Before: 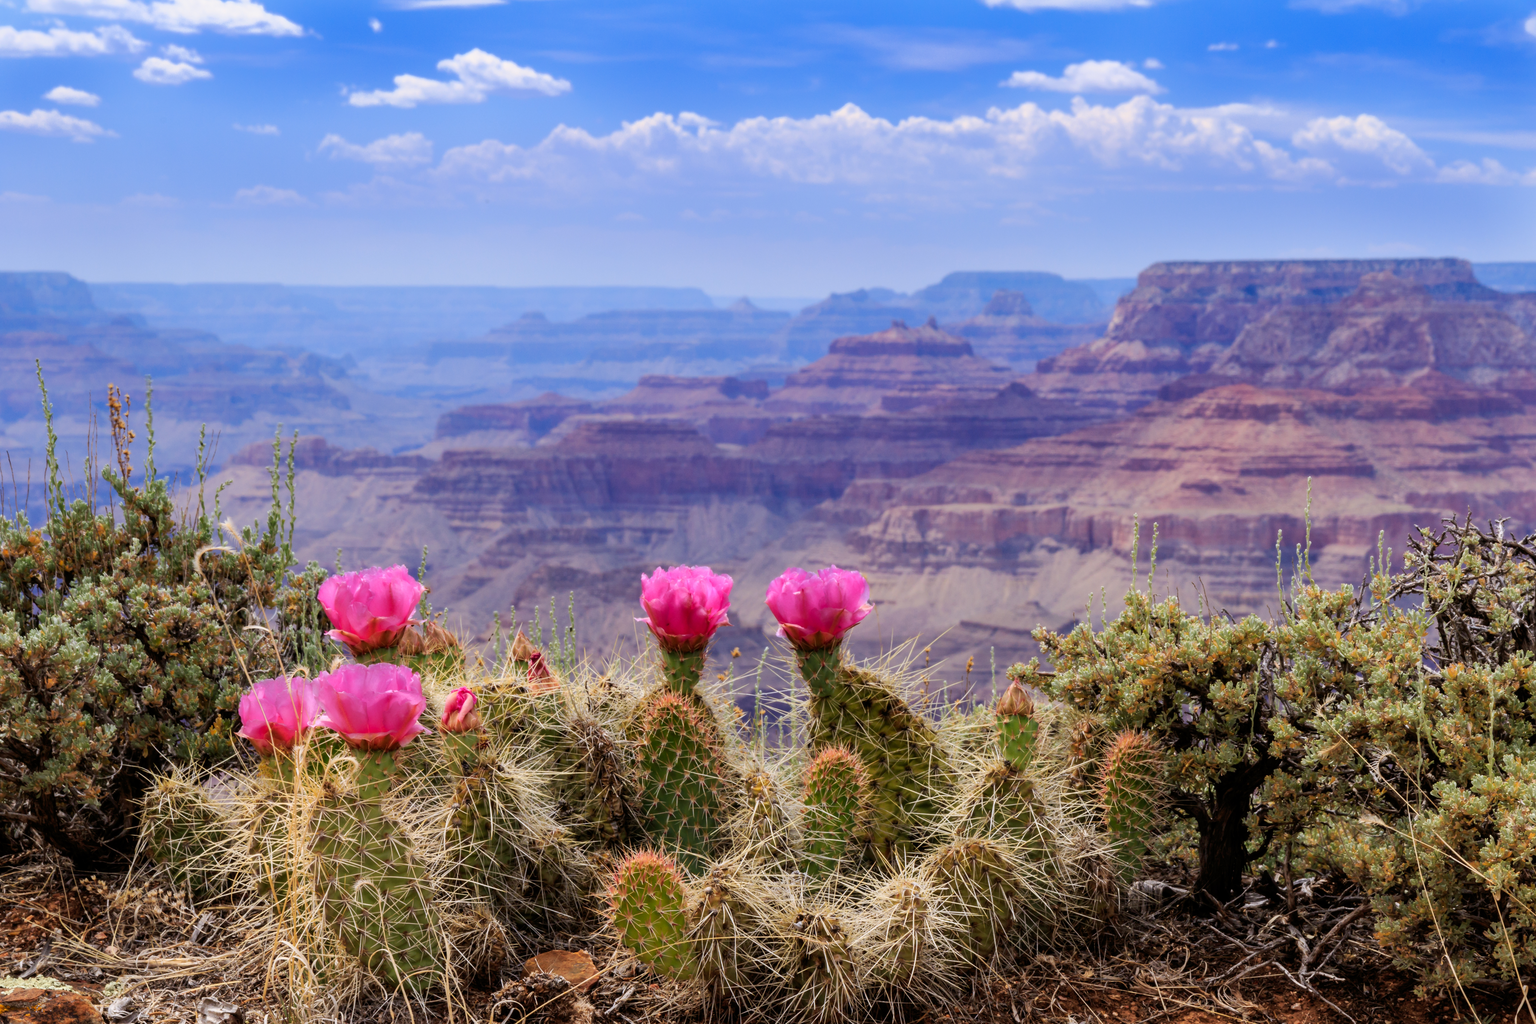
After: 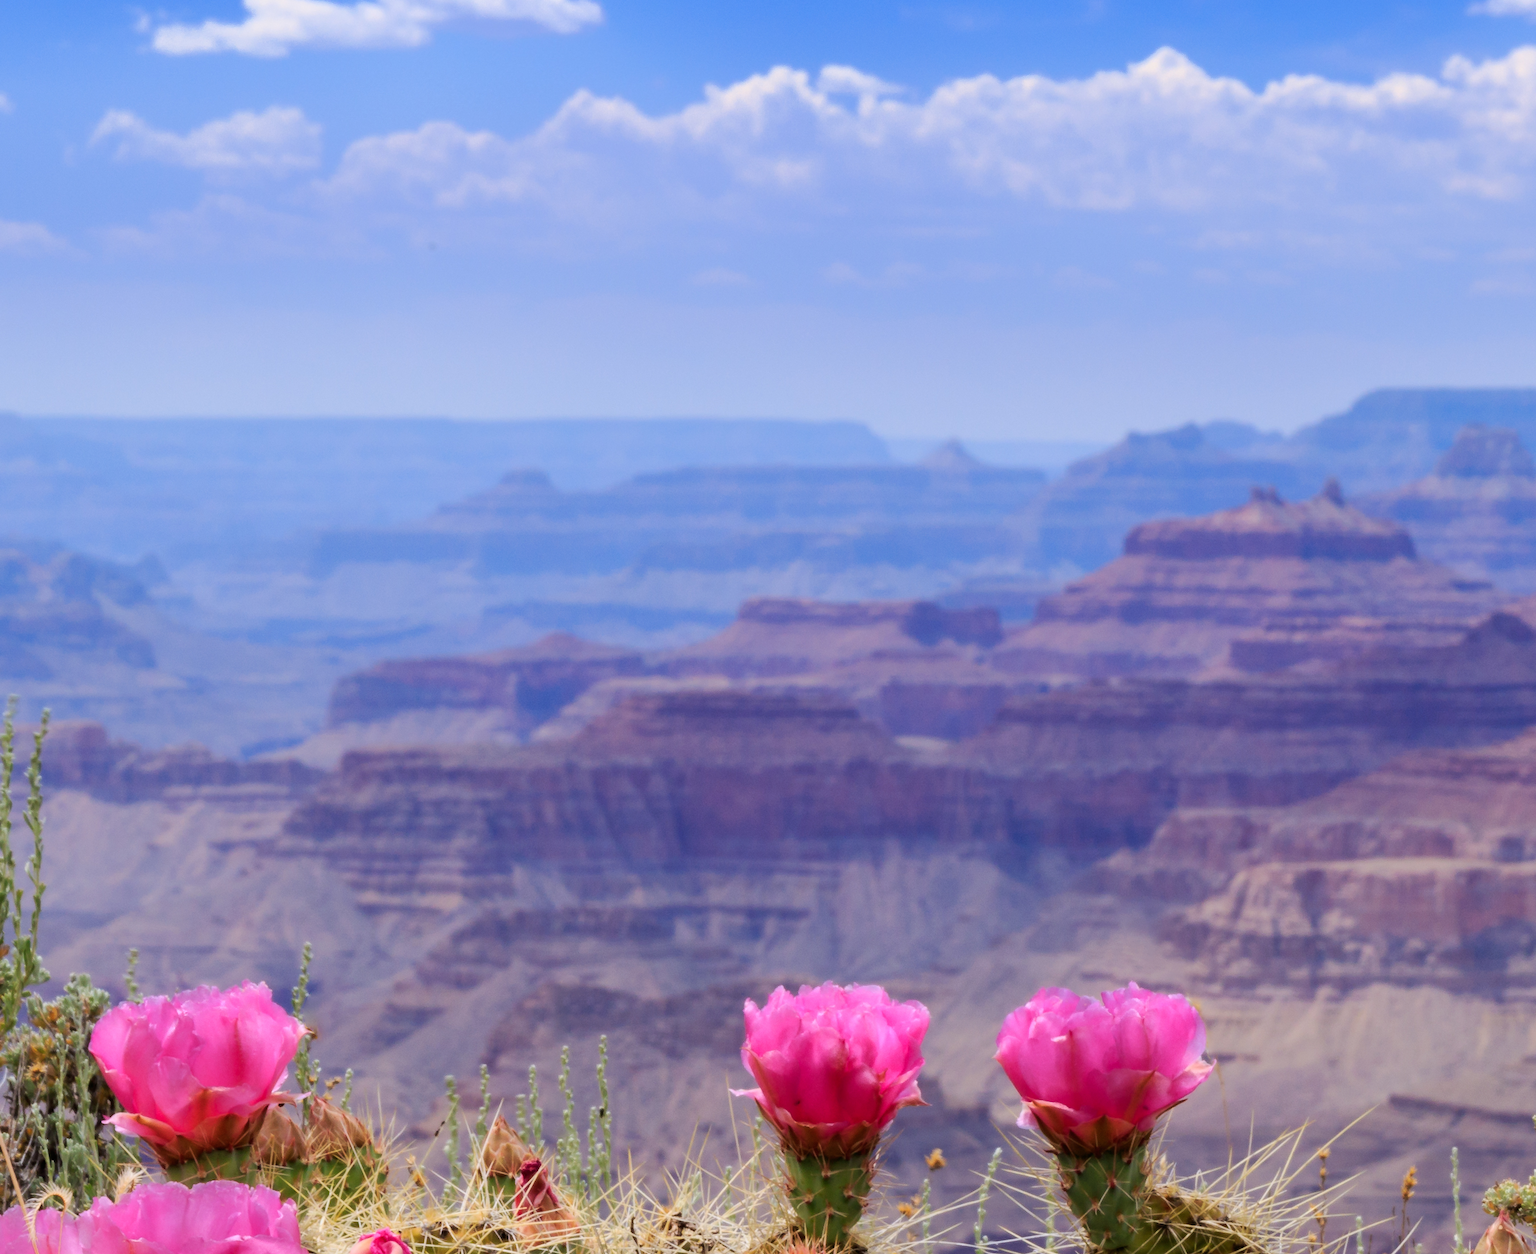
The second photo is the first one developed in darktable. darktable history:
crop: left 17.827%, top 7.788%, right 32.756%, bottom 31.634%
